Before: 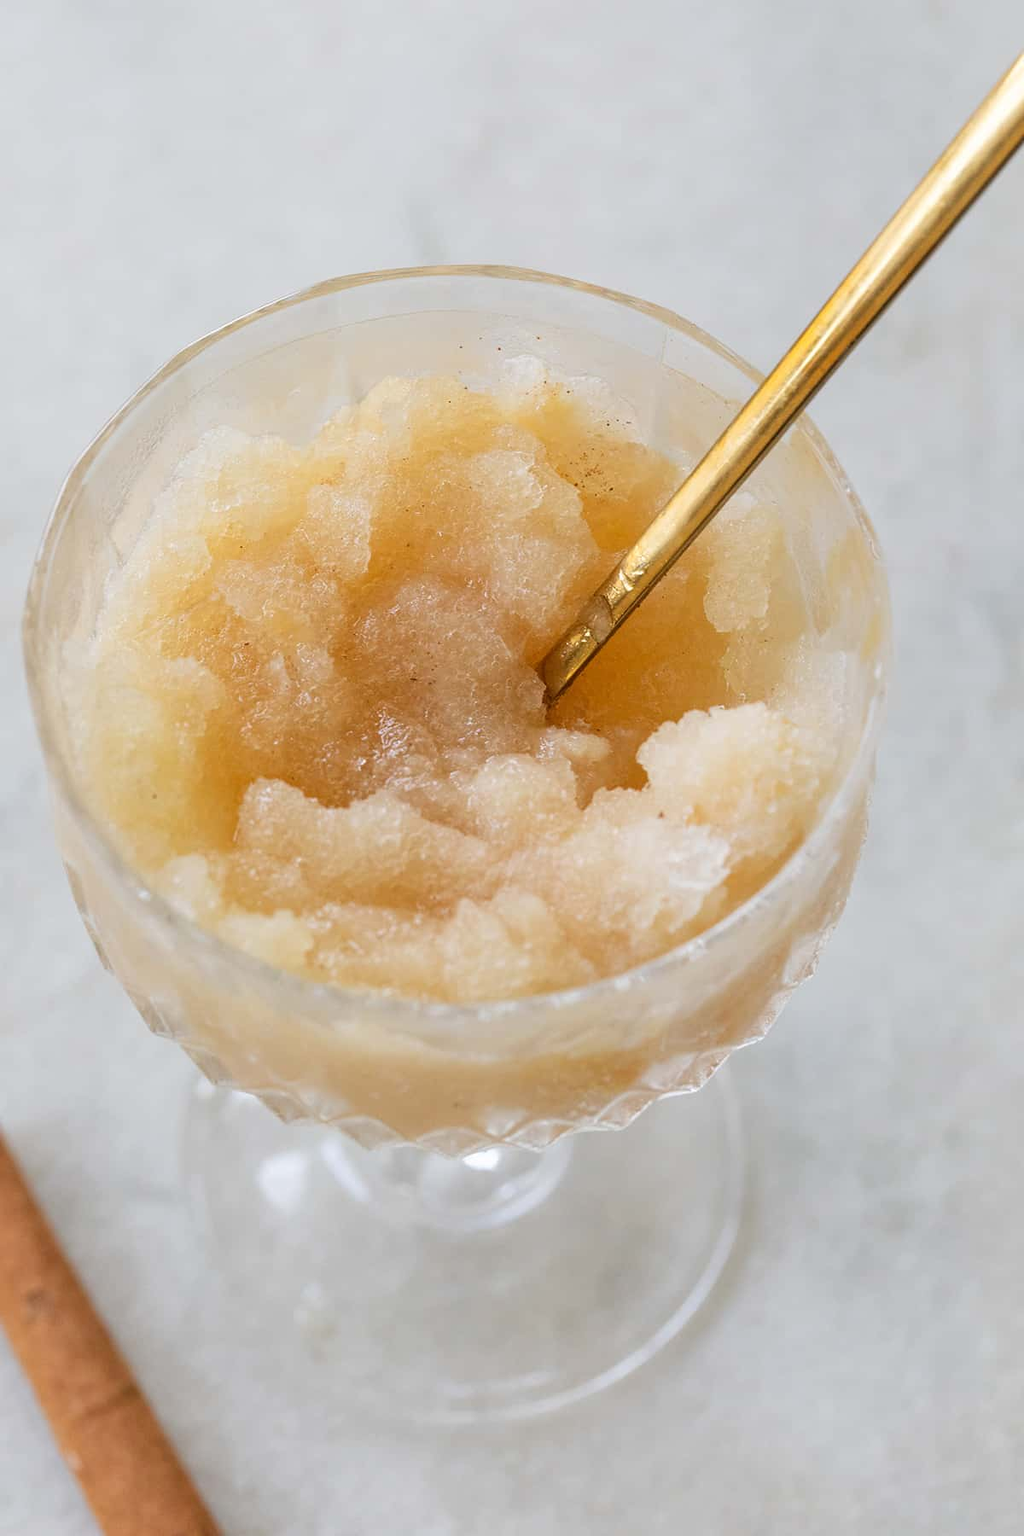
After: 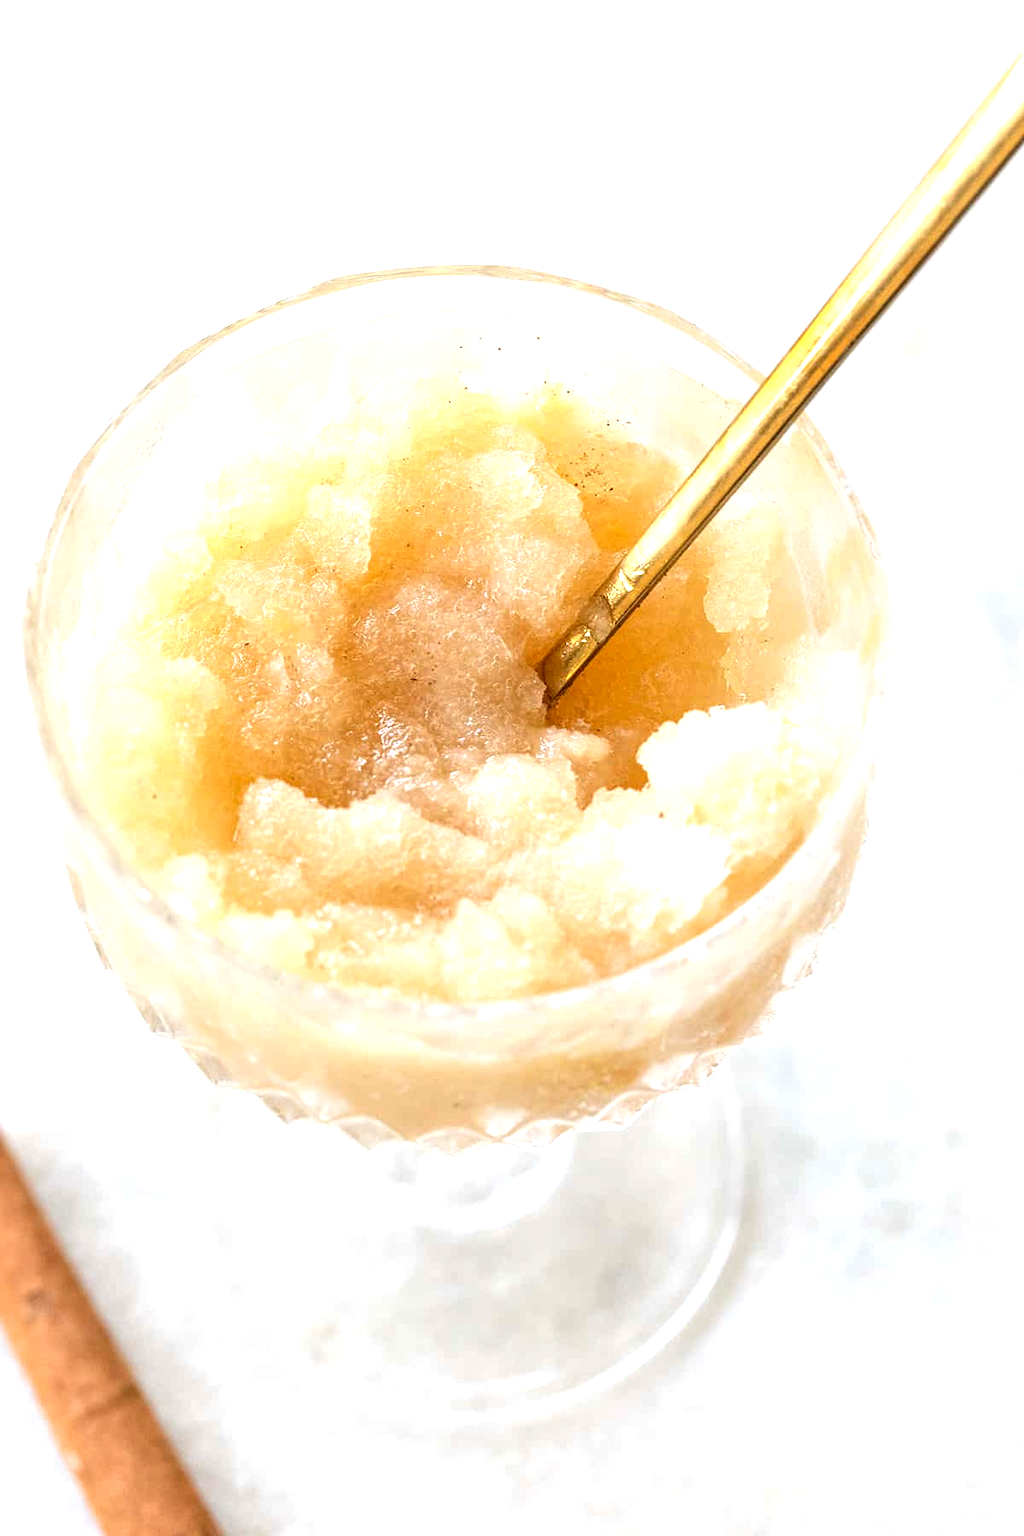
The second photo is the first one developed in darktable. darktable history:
local contrast: on, module defaults
exposure: exposure 1.001 EV, compensate highlight preservation false
